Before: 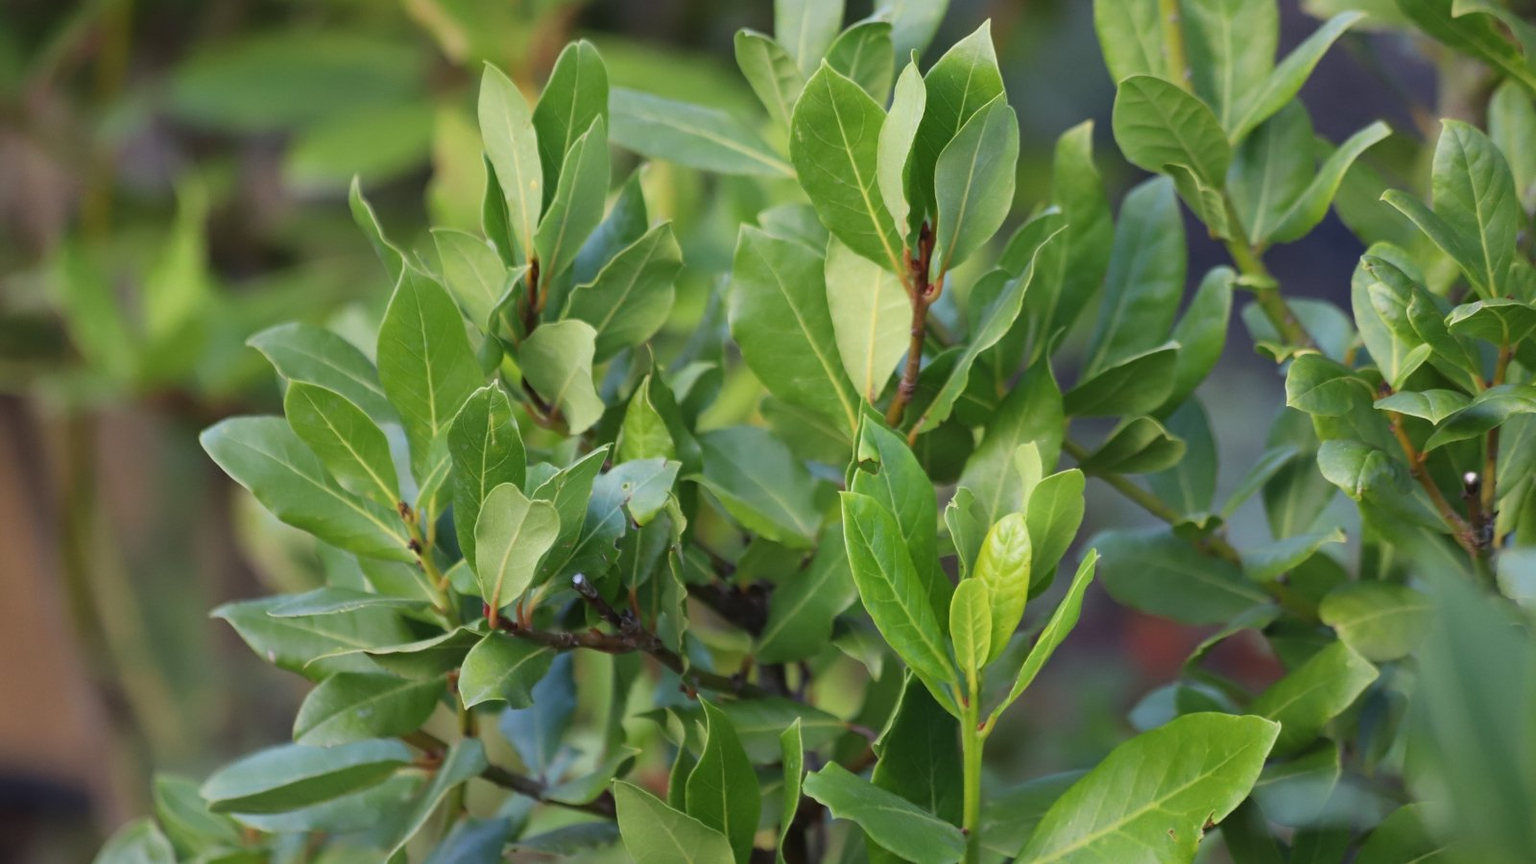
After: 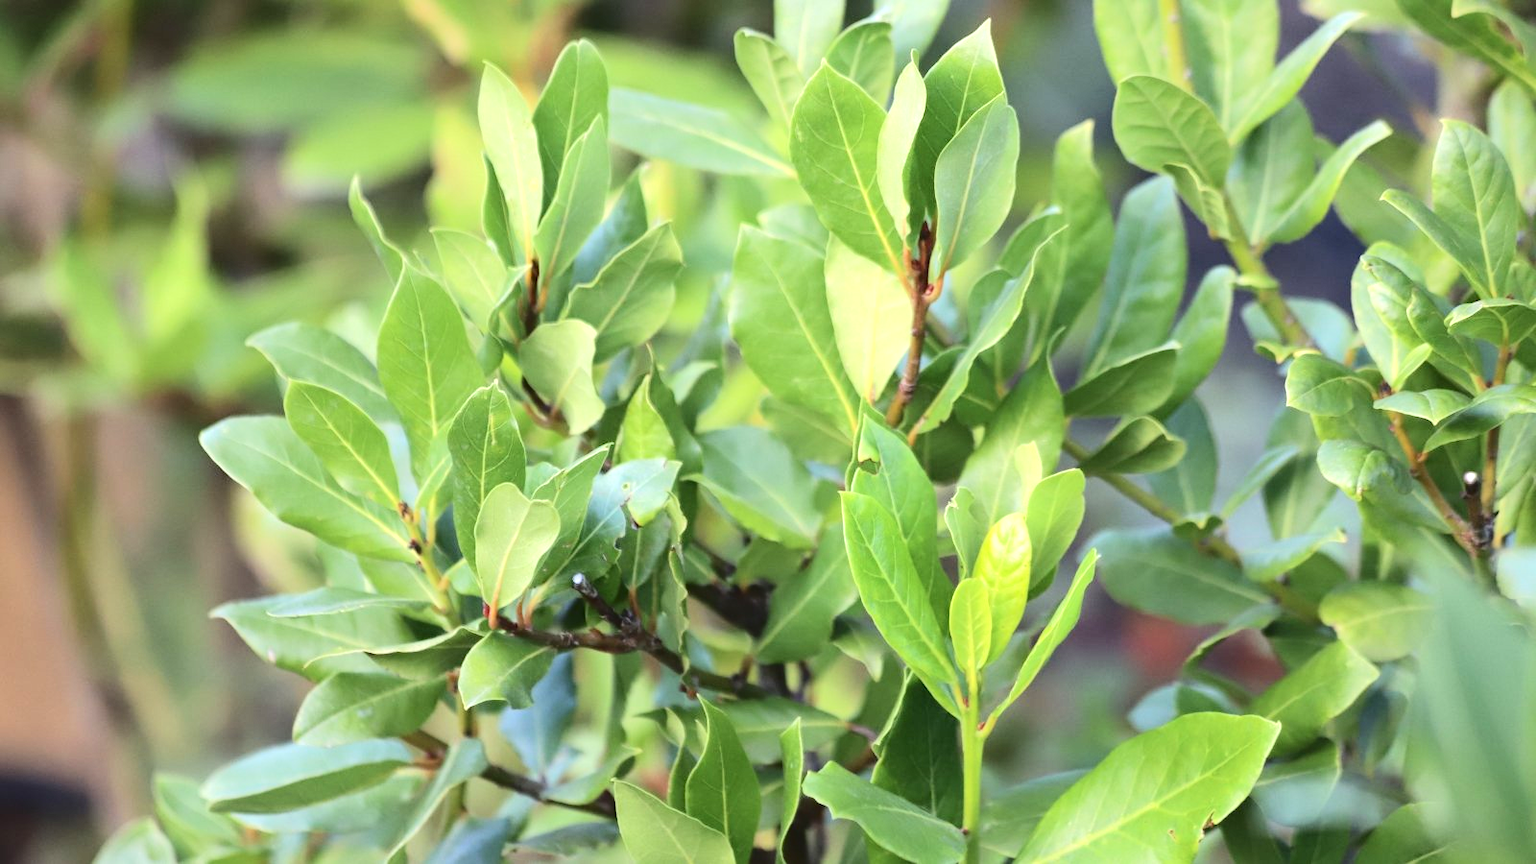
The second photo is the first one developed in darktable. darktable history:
contrast brightness saturation: contrast 0.054
exposure: black level correction 0, exposure 0.89 EV, compensate highlight preservation false
tone curve: curves: ch0 [(0, 0) (0.003, 0.042) (0.011, 0.043) (0.025, 0.047) (0.044, 0.059) (0.069, 0.07) (0.1, 0.085) (0.136, 0.107) (0.177, 0.139) (0.224, 0.185) (0.277, 0.258) (0.335, 0.34) (0.399, 0.434) (0.468, 0.526) (0.543, 0.623) (0.623, 0.709) (0.709, 0.794) (0.801, 0.866) (0.898, 0.919) (1, 1)], color space Lab, independent channels, preserve colors none
